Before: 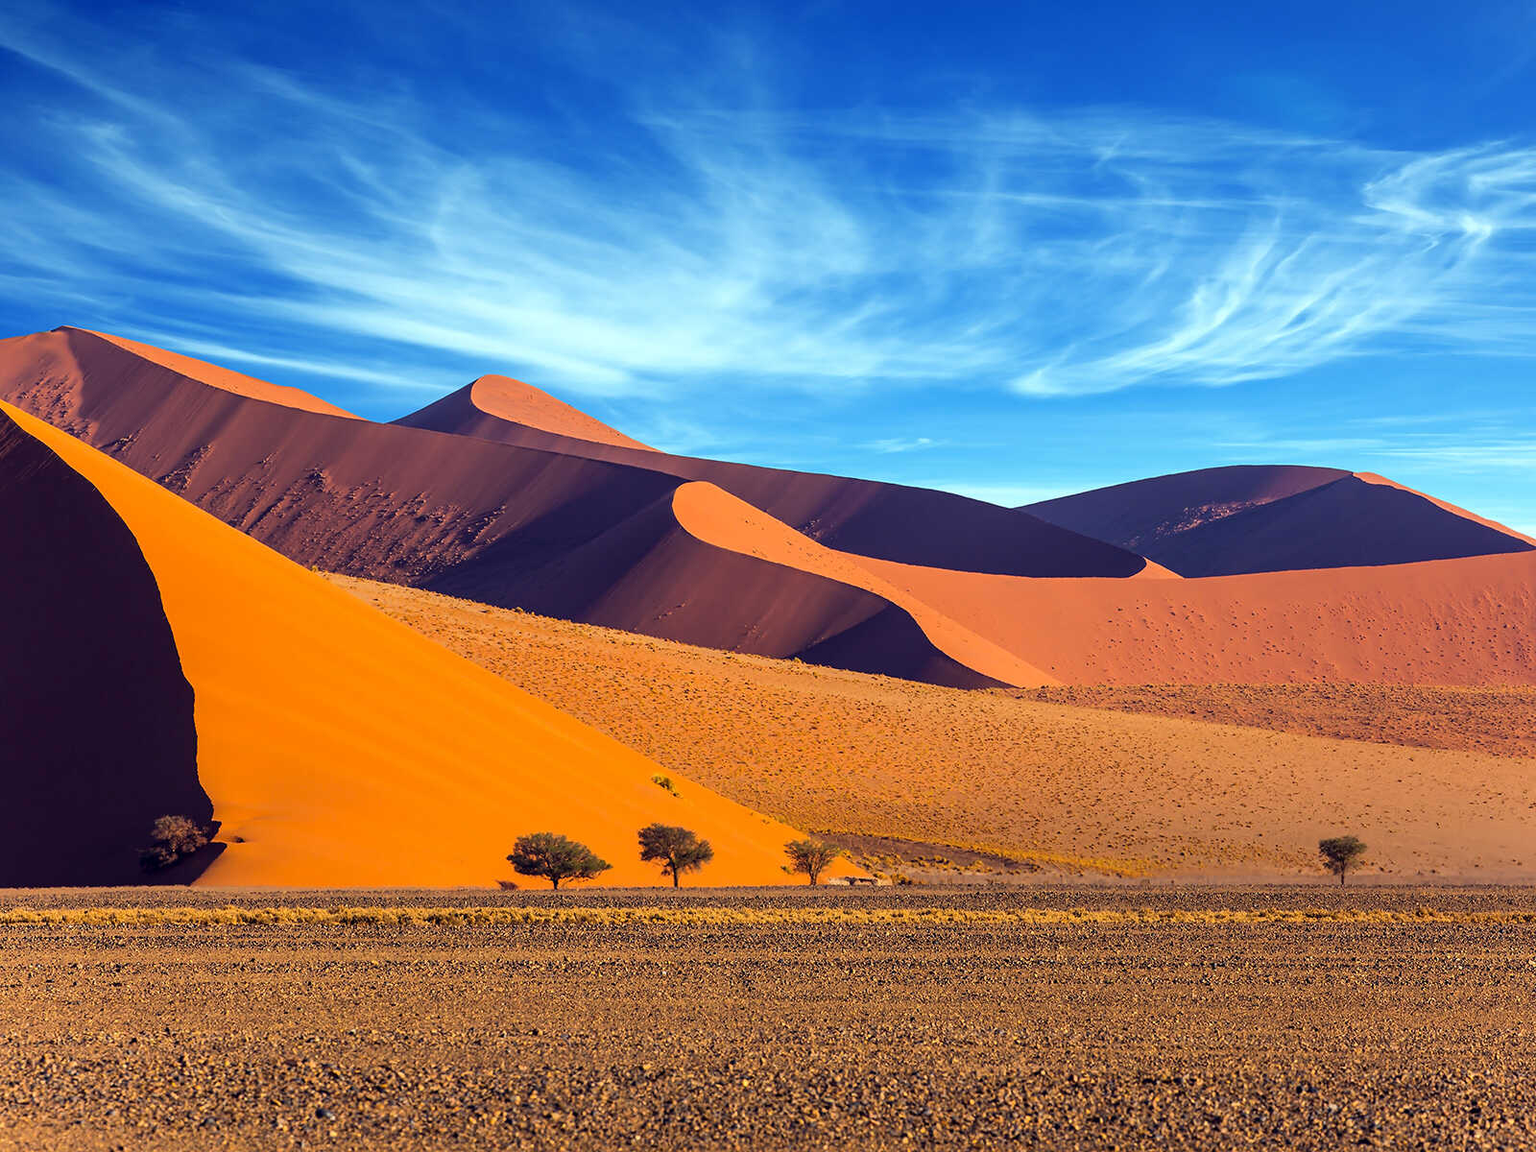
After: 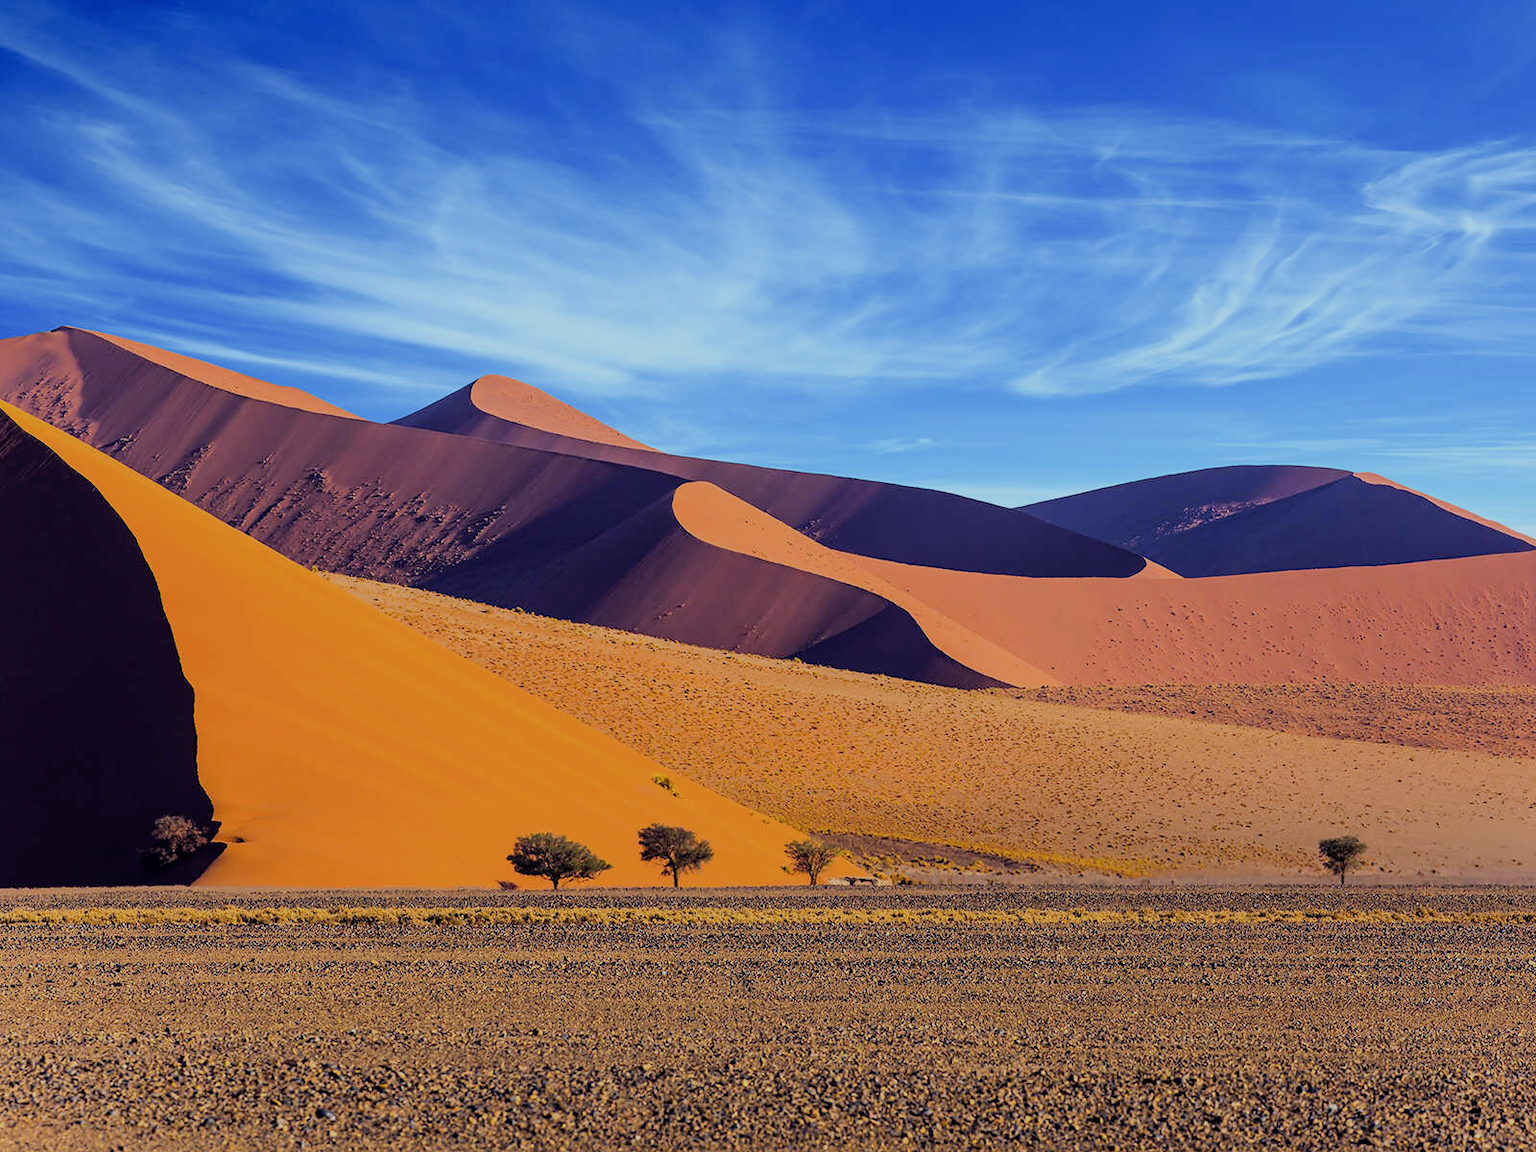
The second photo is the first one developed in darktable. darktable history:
white balance: red 0.926, green 1.003, blue 1.133
filmic rgb: black relative exposure -7.65 EV, white relative exposure 4.56 EV, hardness 3.61
